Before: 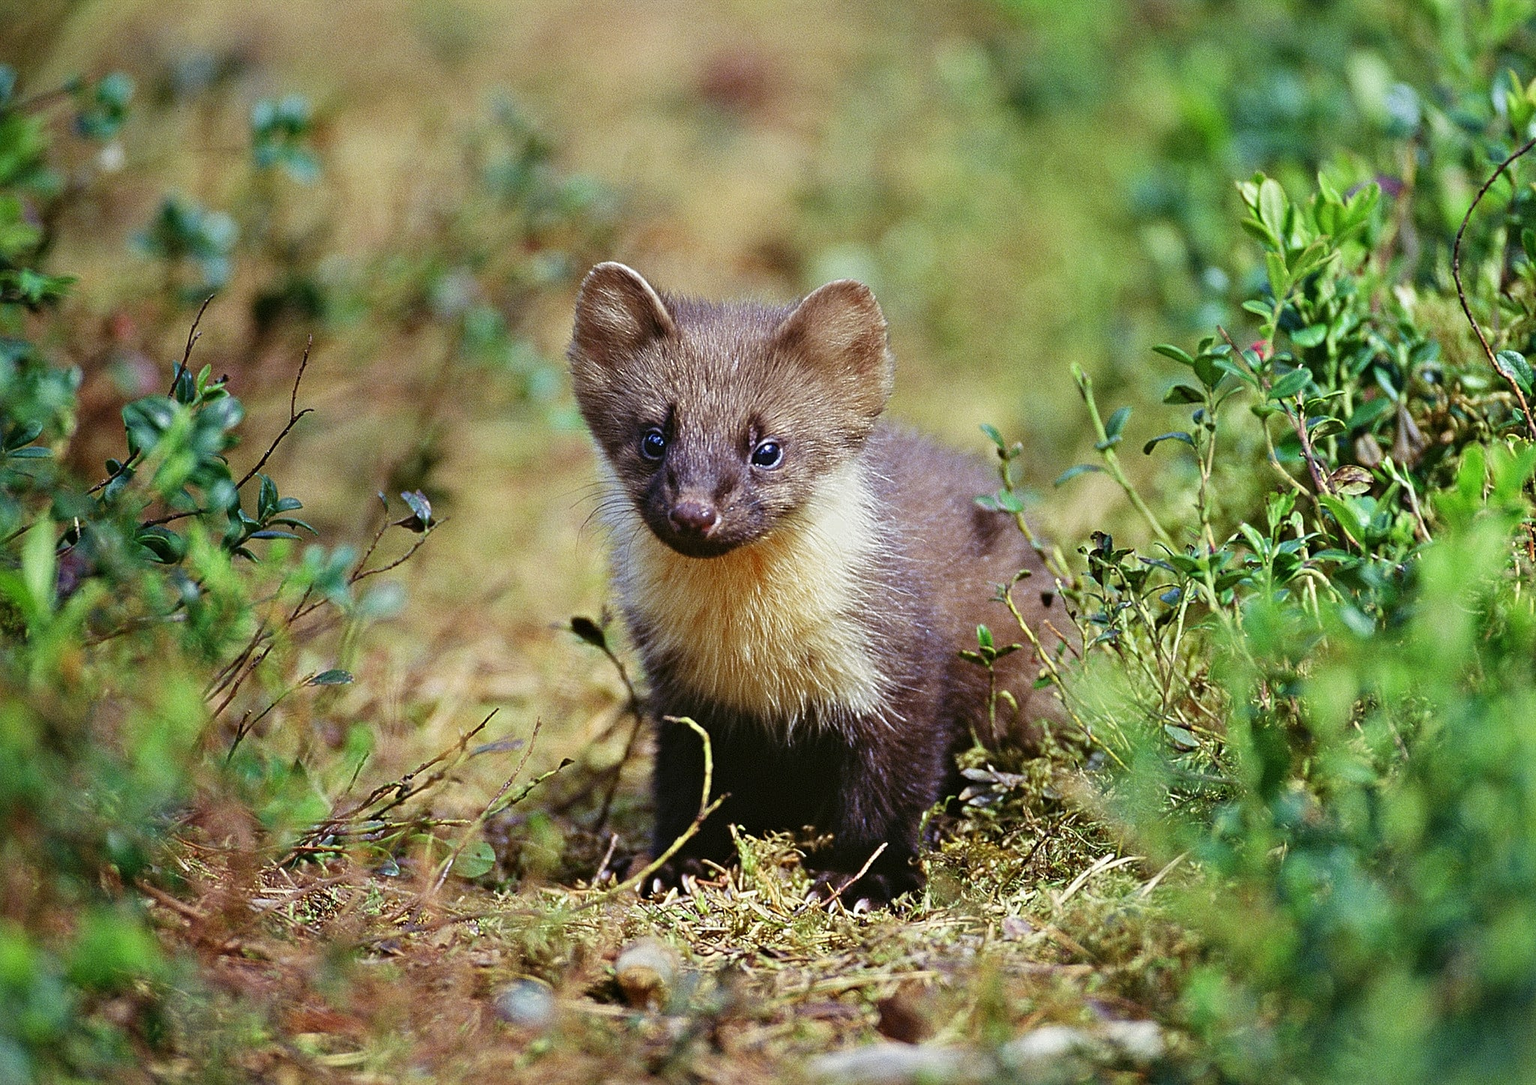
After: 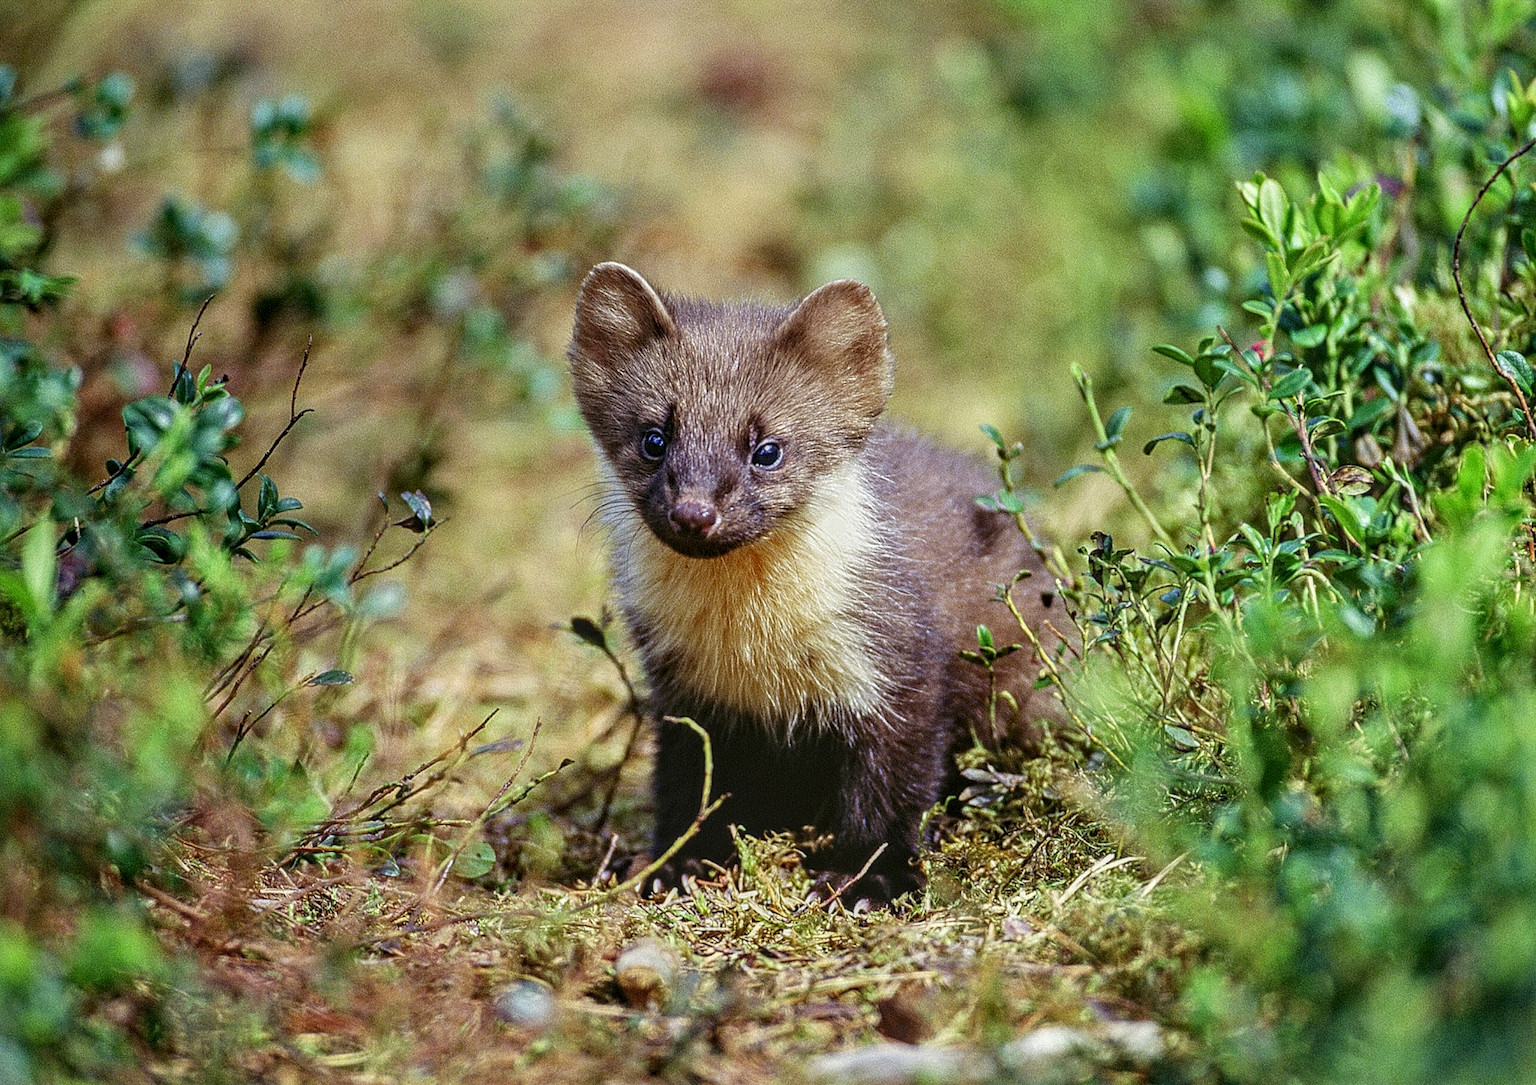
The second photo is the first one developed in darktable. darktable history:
exposure: black level correction 0.001, exposure 0.014 EV, compensate highlight preservation false
local contrast: highlights 0%, shadows 0%, detail 133%
